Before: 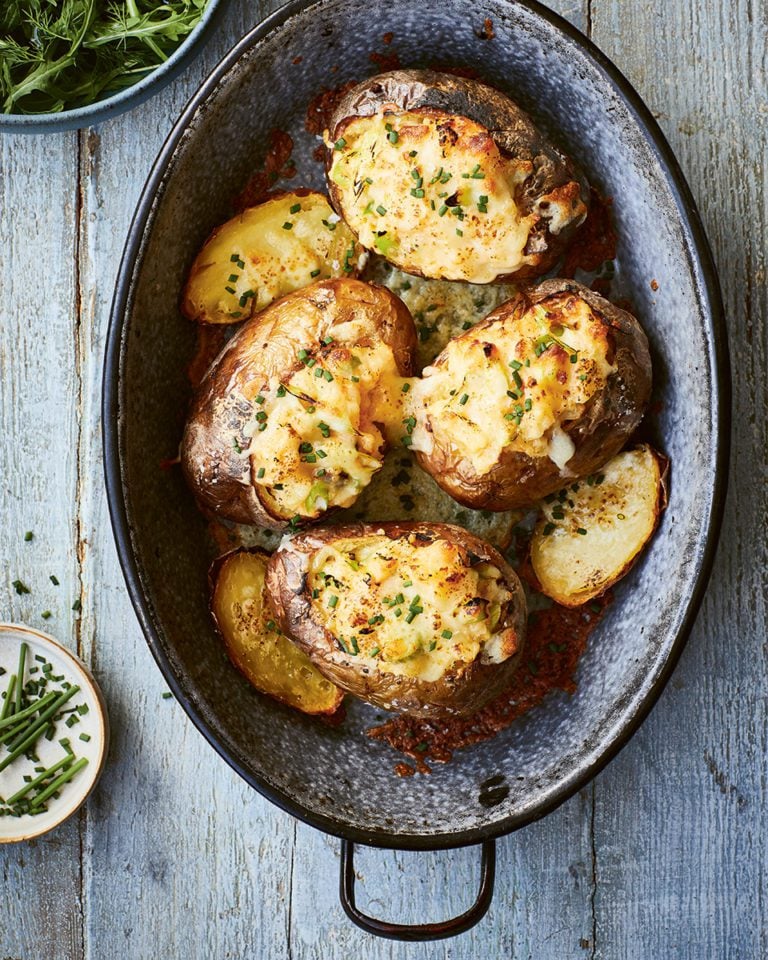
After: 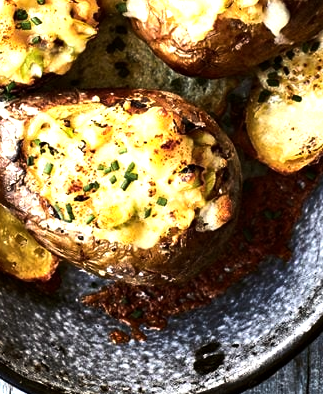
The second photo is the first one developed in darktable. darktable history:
crop: left 37.221%, top 45.169%, right 20.63%, bottom 13.777%
tone equalizer: -8 EV -1.08 EV, -7 EV -1.01 EV, -6 EV -0.867 EV, -5 EV -0.578 EV, -3 EV 0.578 EV, -2 EV 0.867 EV, -1 EV 1.01 EV, +0 EV 1.08 EV, edges refinement/feathering 500, mask exposure compensation -1.57 EV, preserve details no
contrast equalizer: octaves 7, y [[0.6 ×6], [0.55 ×6], [0 ×6], [0 ×6], [0 ×6]], mix 0.15
